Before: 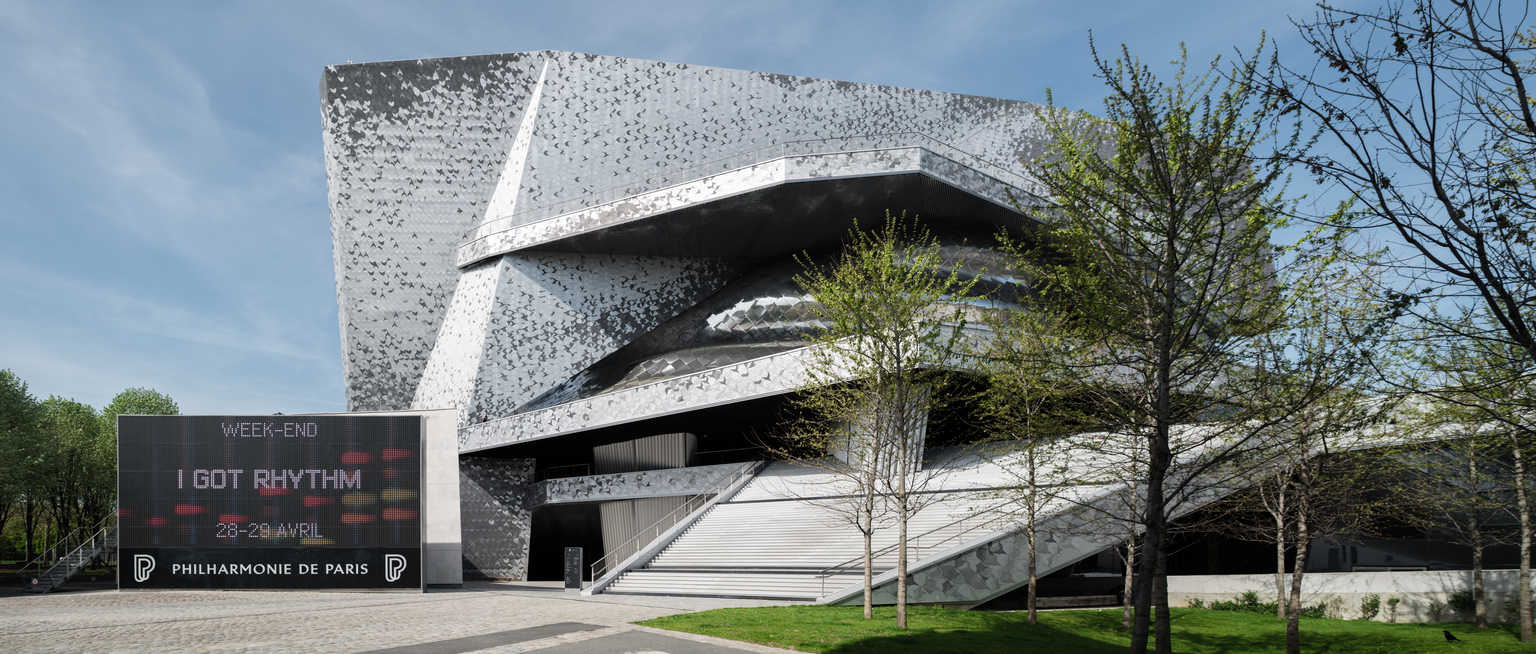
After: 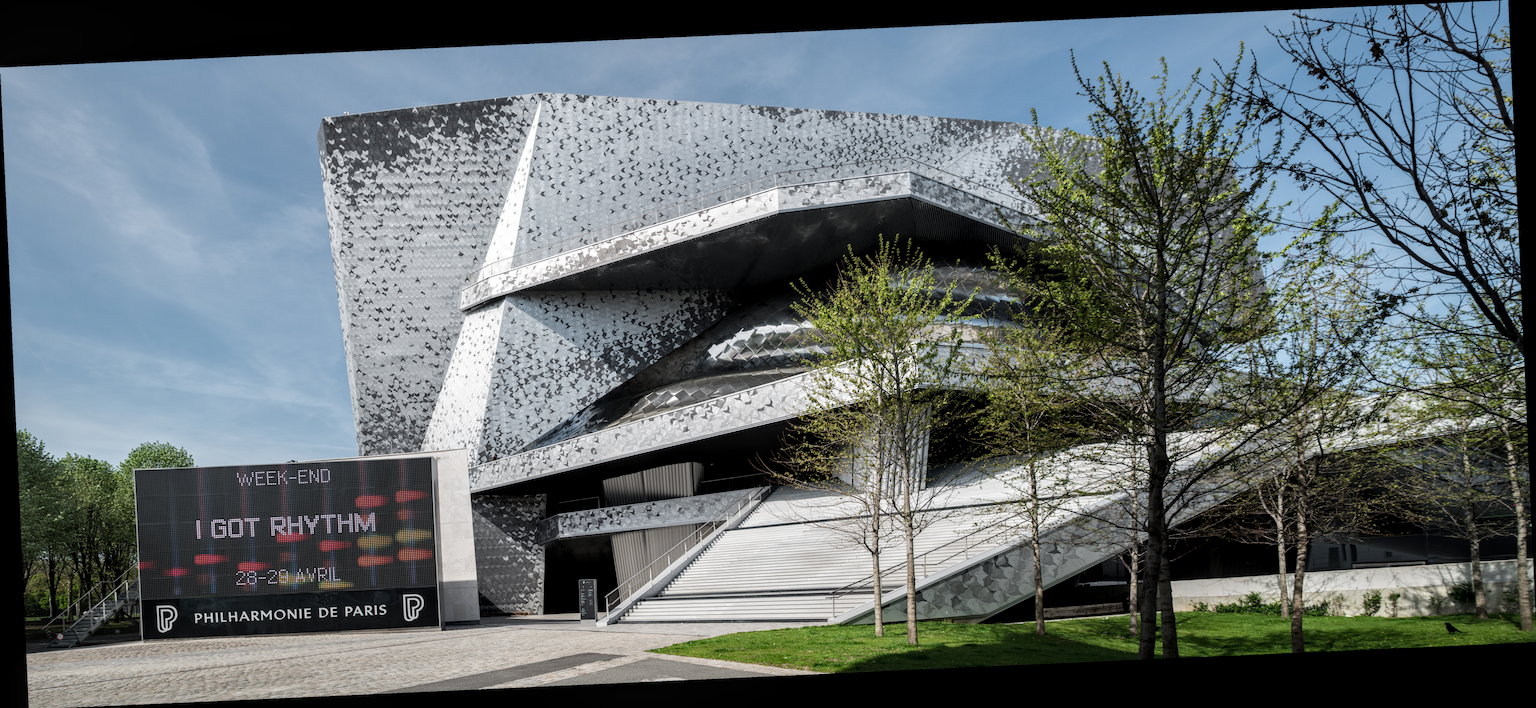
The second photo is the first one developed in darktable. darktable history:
local contrast: highlights 40%, shadows 60%, detail 136%, midtone range 0.514
rotate and perspective: rotation -2.56°, automatic cropping off
